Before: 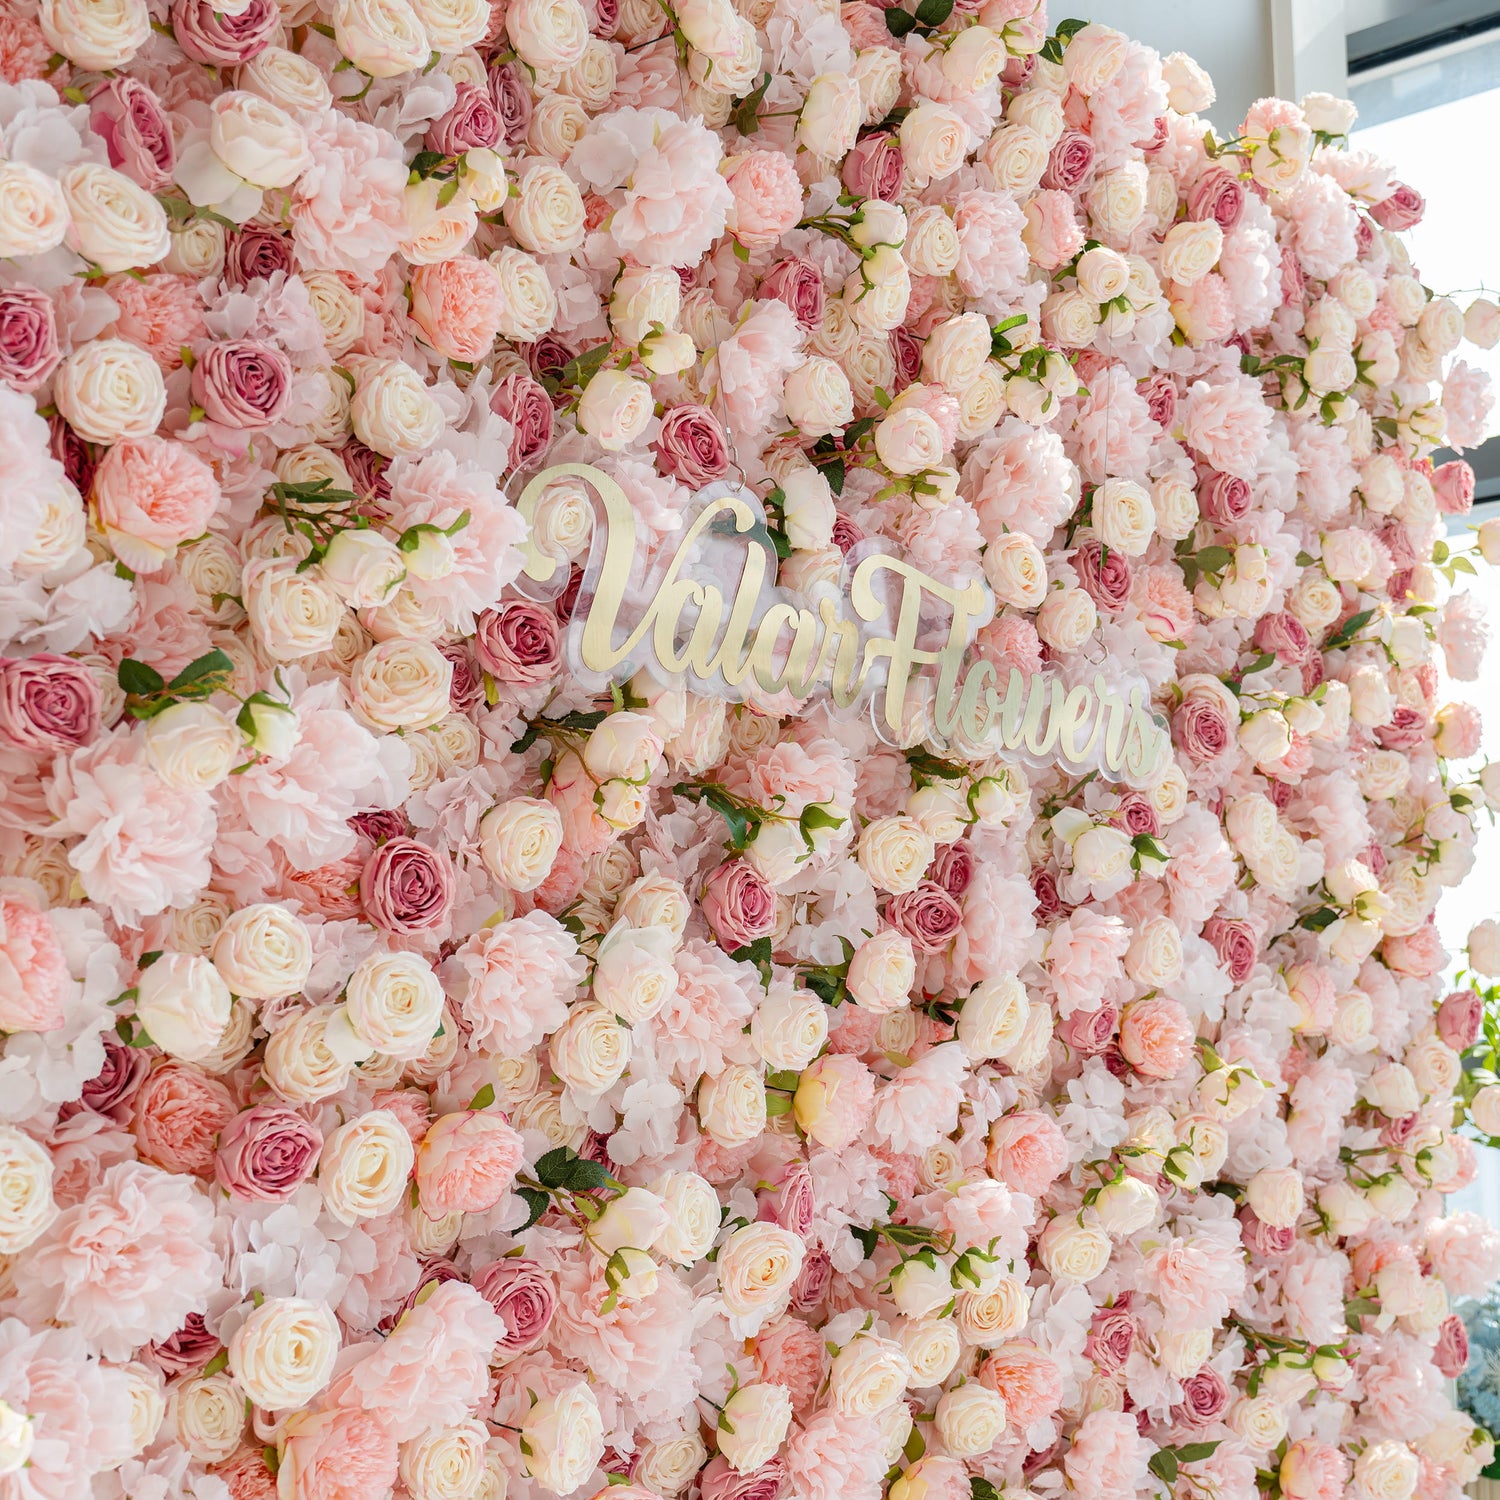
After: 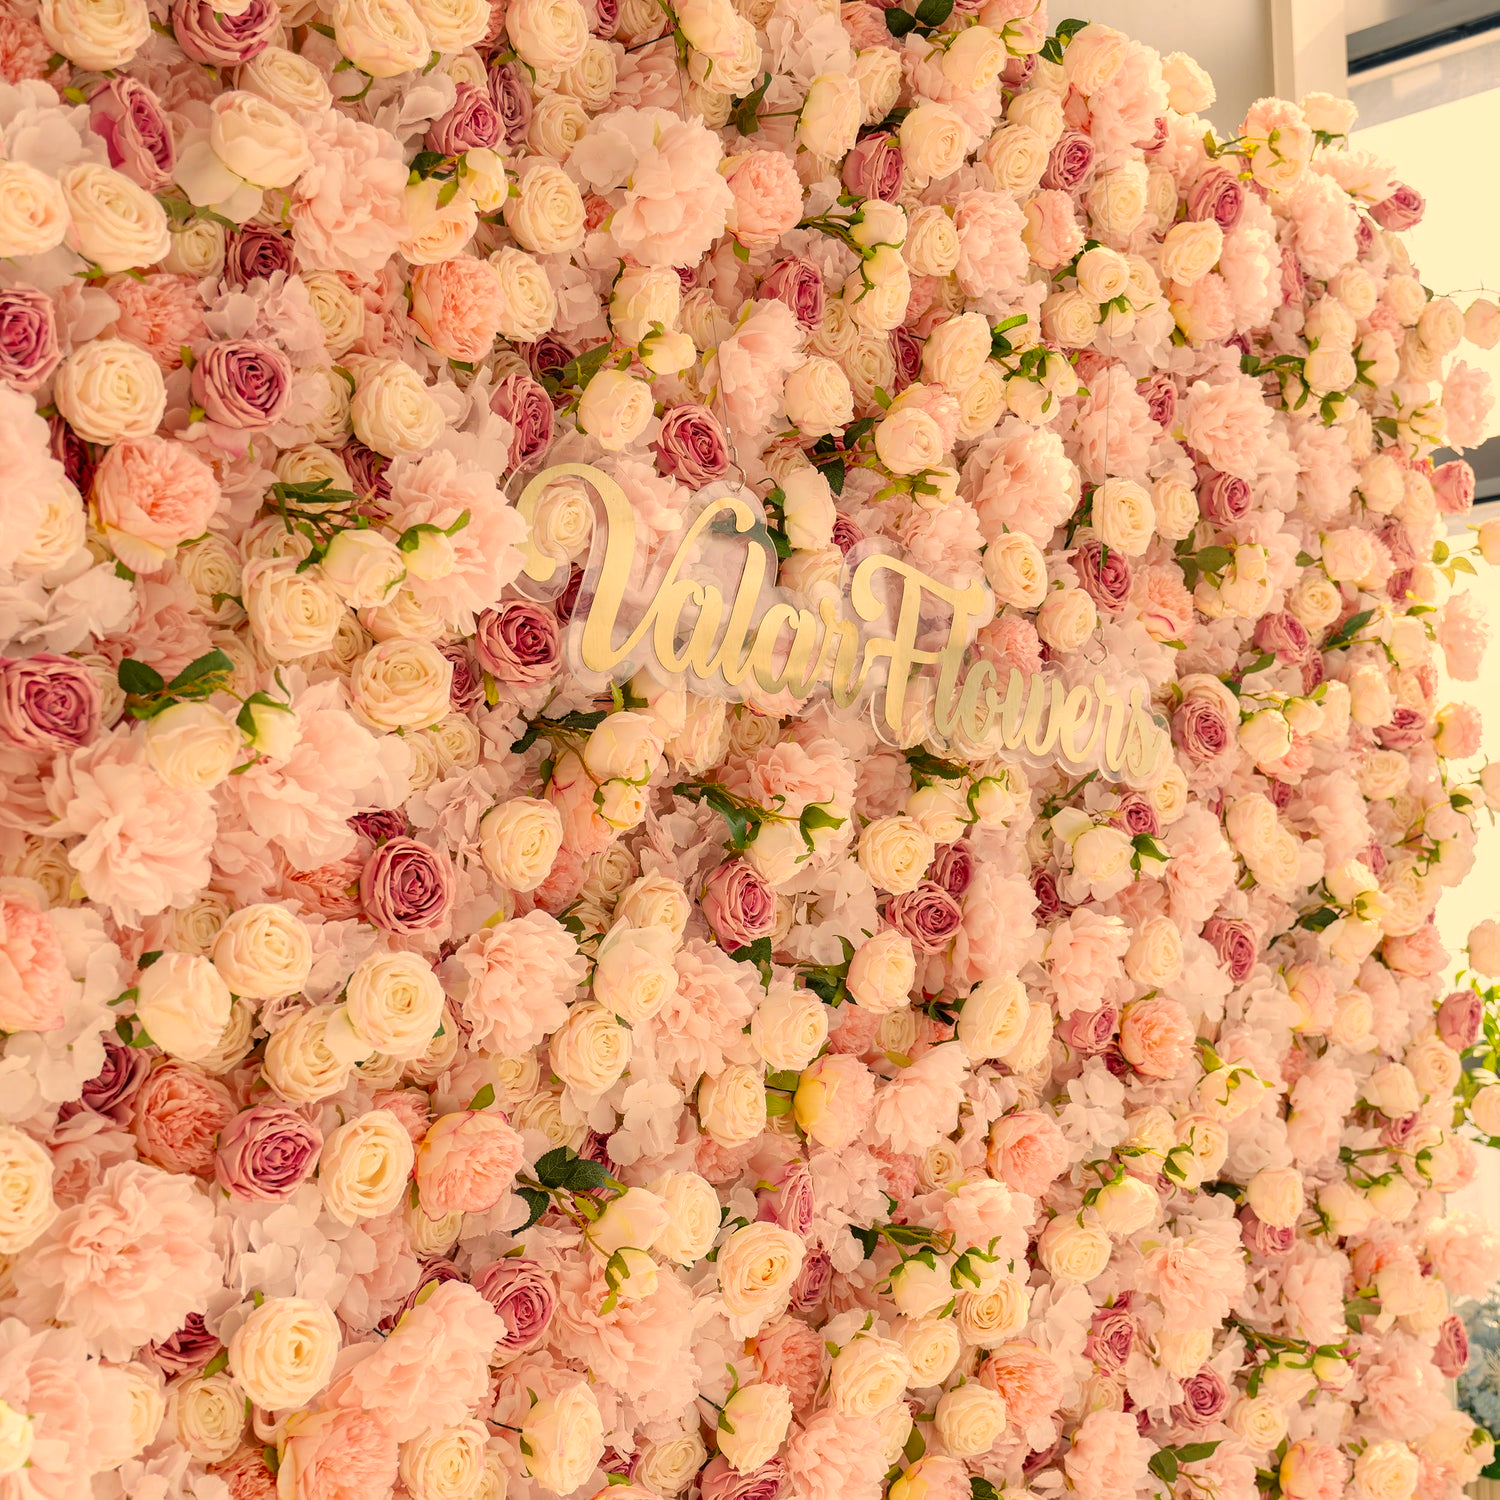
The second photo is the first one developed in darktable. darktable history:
color correction: highlights a* 14.97, highlights b* 31.18
